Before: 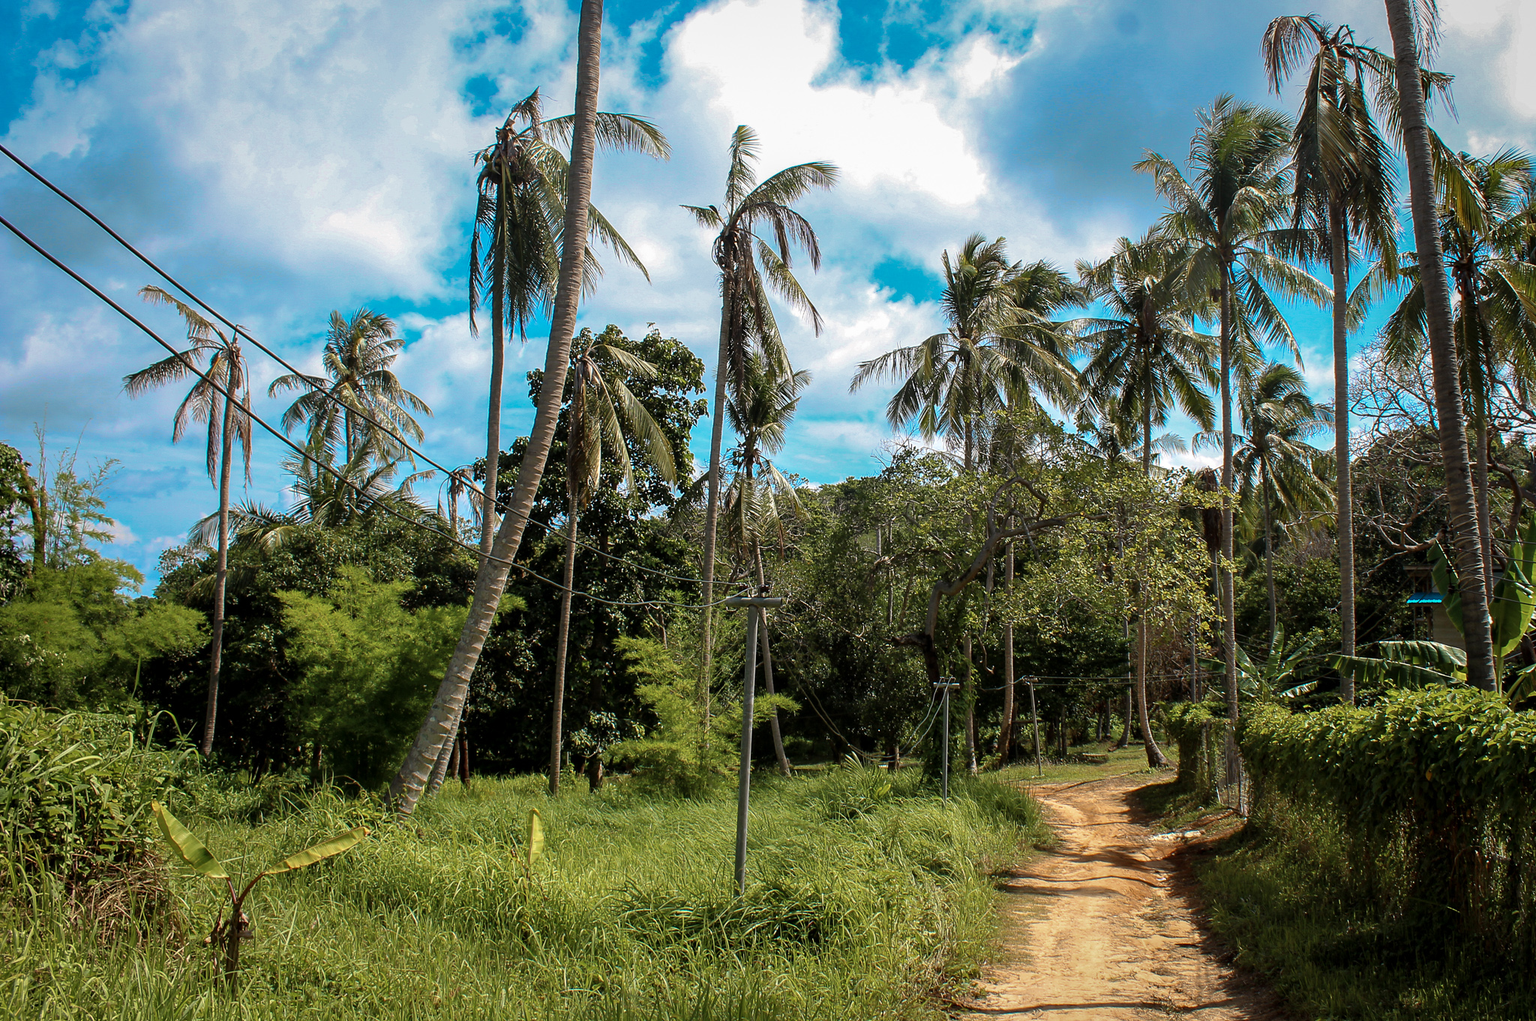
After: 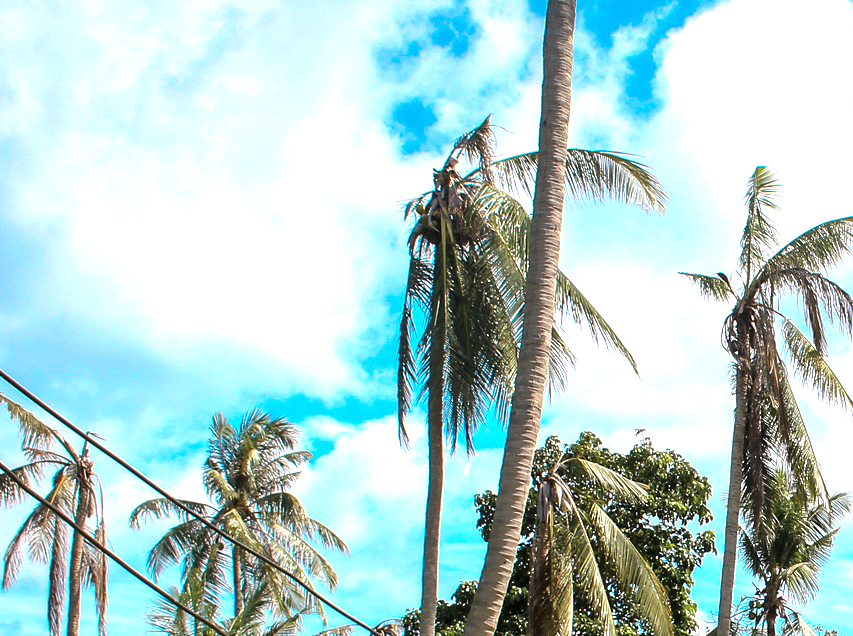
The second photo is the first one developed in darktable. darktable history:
exposure: black level correction 0, exposure 0.933 EV, compensate highlight preservation false
crop and rotate: left 11.173%, top 0.091%, right 47.175%, bottom 53.113%
